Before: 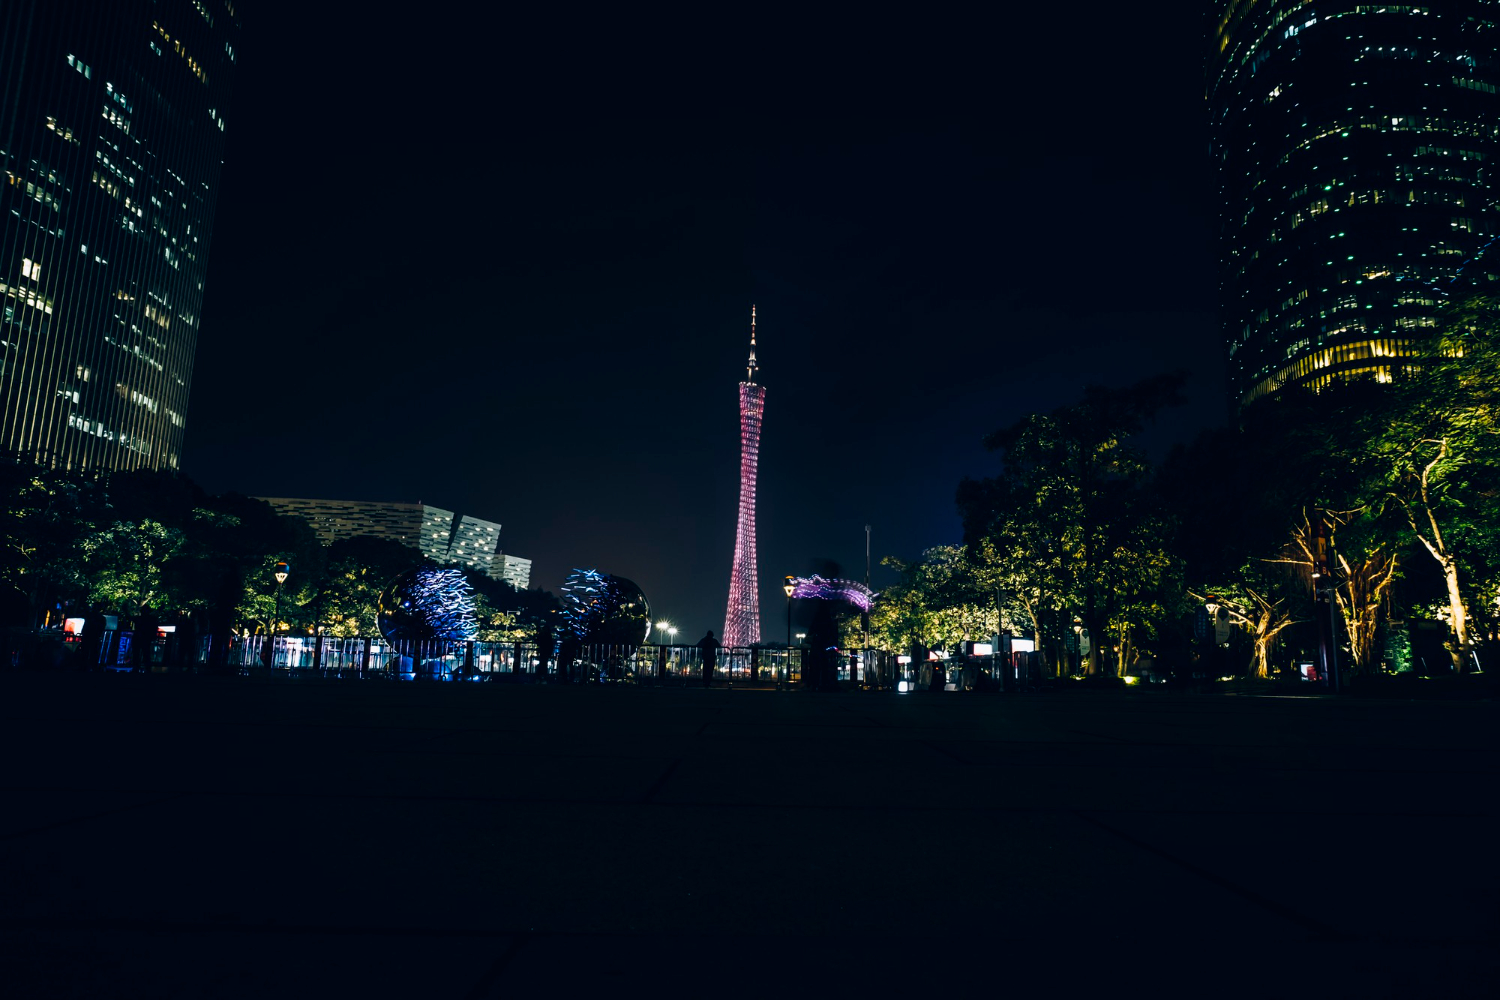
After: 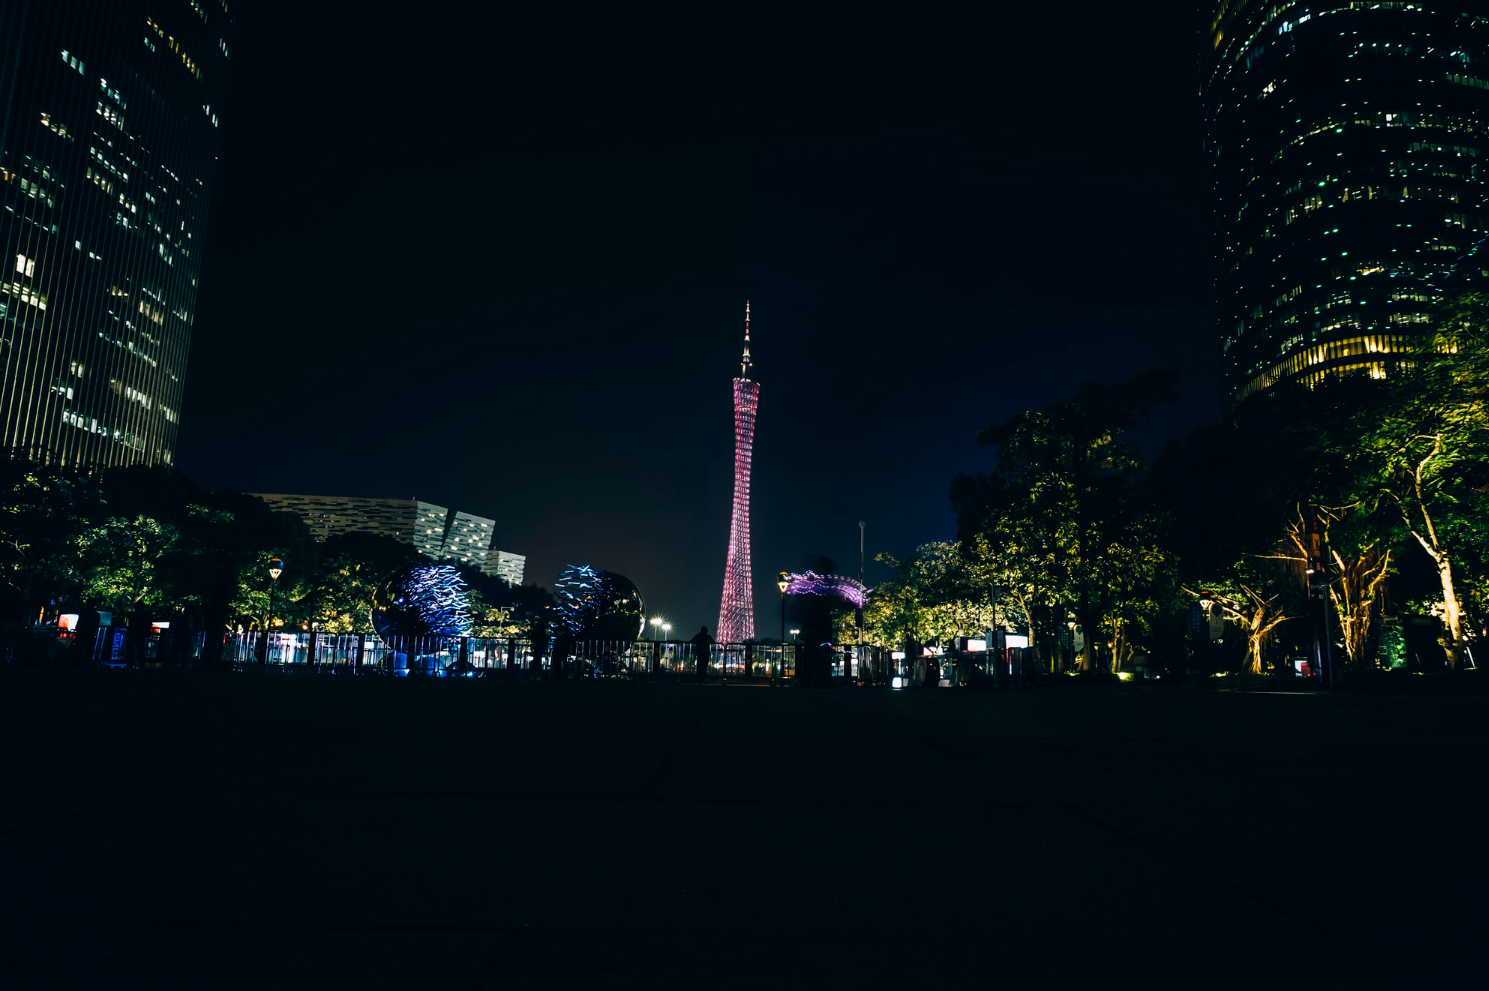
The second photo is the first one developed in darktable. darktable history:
crop: left 0.434%, top 0.485%, right 0.244%, bottom 0.386%
color balance: mode lift, gamma, gain (sRGB), lift [1, 0.99, 1.01, 0.992], gamma [1, 1.037, 0.974, 0.963]
